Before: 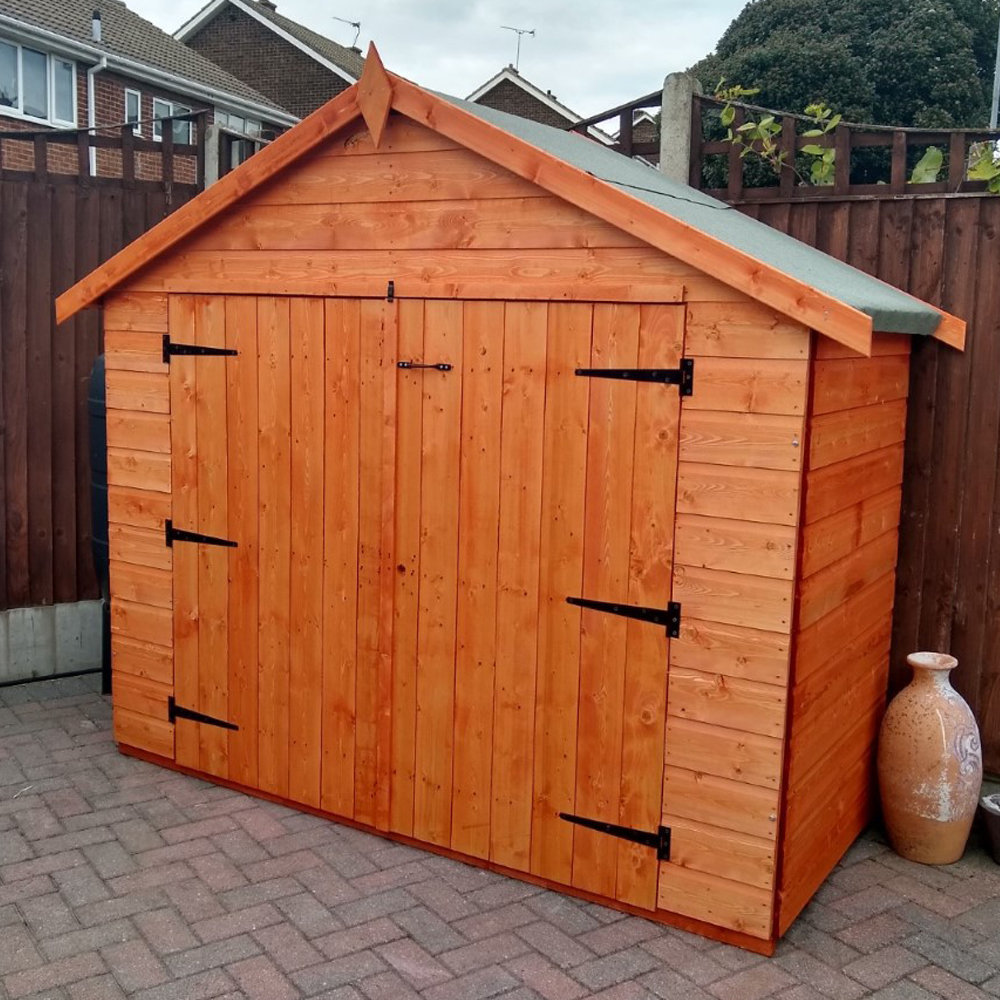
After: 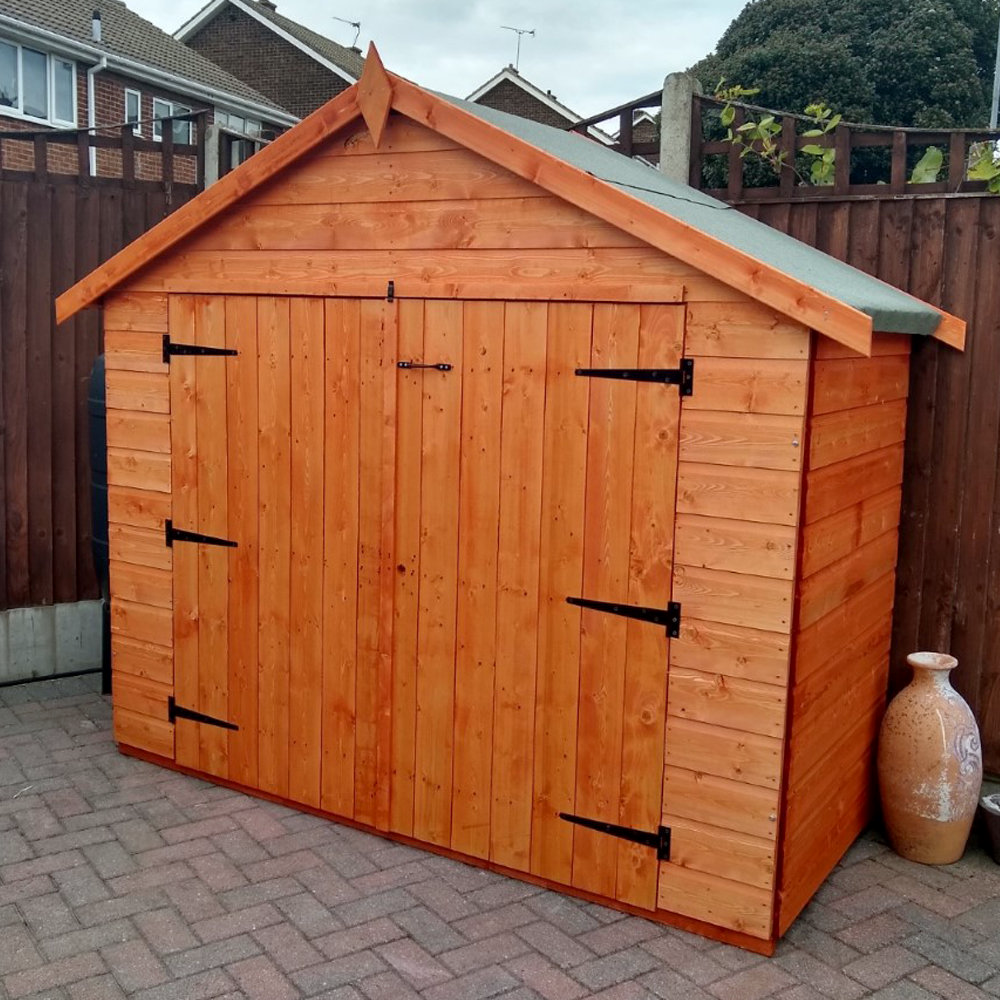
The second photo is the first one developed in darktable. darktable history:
exposure: black level correction 0.001, compensate highlight preservation false
white balance: red 0.978, blue 0.999
